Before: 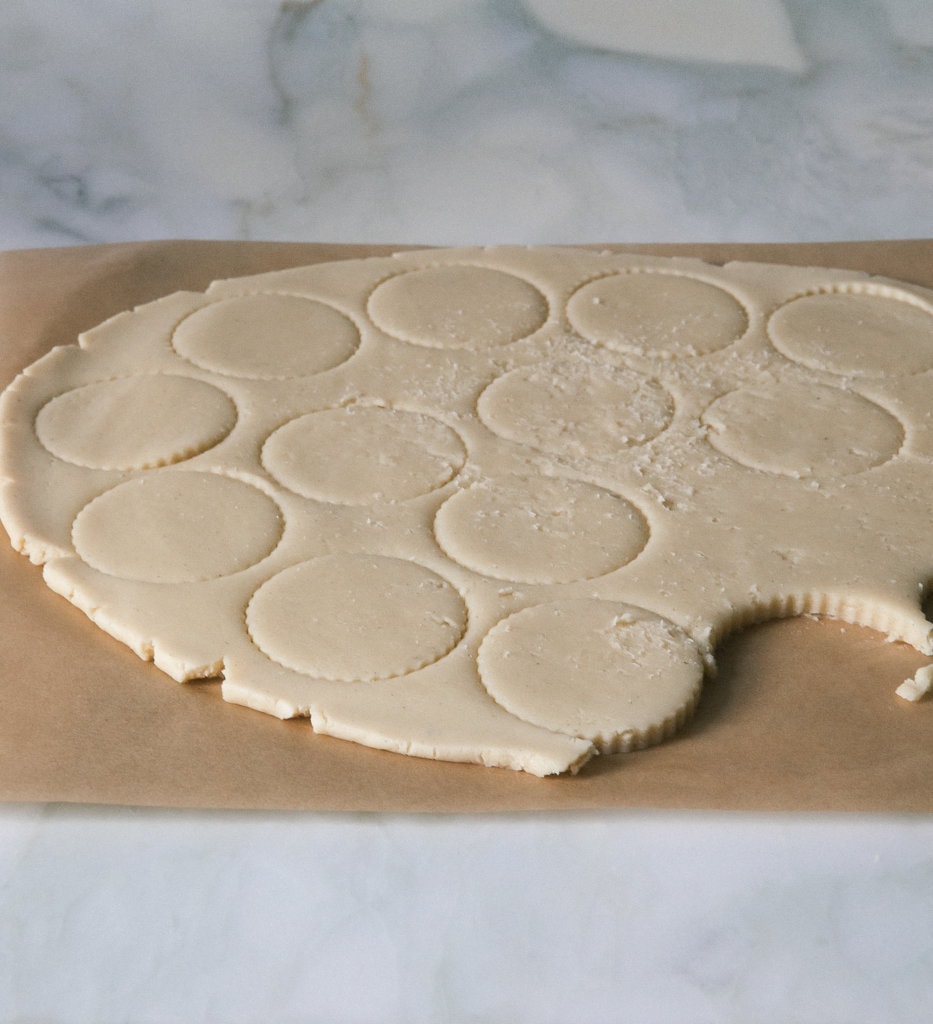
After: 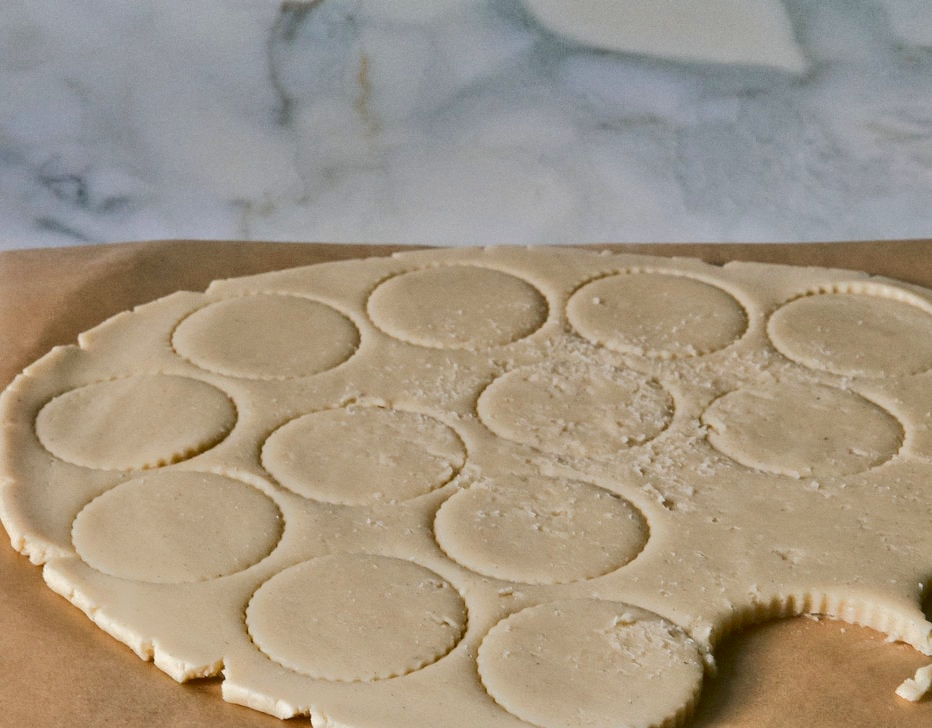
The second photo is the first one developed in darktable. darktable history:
color correction: highlights b* 0
tone equalizer: -7 EV 0.157 EV, -6 EV 0.592 EV, -5 EV 1.18 EV, -4 EV 1.37 EV, -3 EV 1.16 EV, -2 EV 0.6 EV, -1 EV 0.146 EV, mask exposure compensation -0.496 EV
shadows and highlights: white point adjustment 0.043, soften with gaussian
contrast brightness saturation: contrast 0.215, brightness -0.187, saturation 0.237
tone curve: curves: ch0 [(0, 0) (0.003, 0.096) (0.011, 0.096) (0.025, 0.098) (0.044, 0.099) (0.069, 0.106) (0.1, 0.128) (0.136, 0.153) (0.177, 0.186) (0.224, 0.218) (0.277, 0.265) (0.335, 0.316) (0.399, 0.374) (0.468, 0.445) (0.543, 0.526) (0.623, 0.605) (0.709, 0.681) (0.801, 0.758) (0.898, 0.819) (1, 1)], color space Lab, linked channels, preserve colors none
crop: right 0%, bottom 28.856%
